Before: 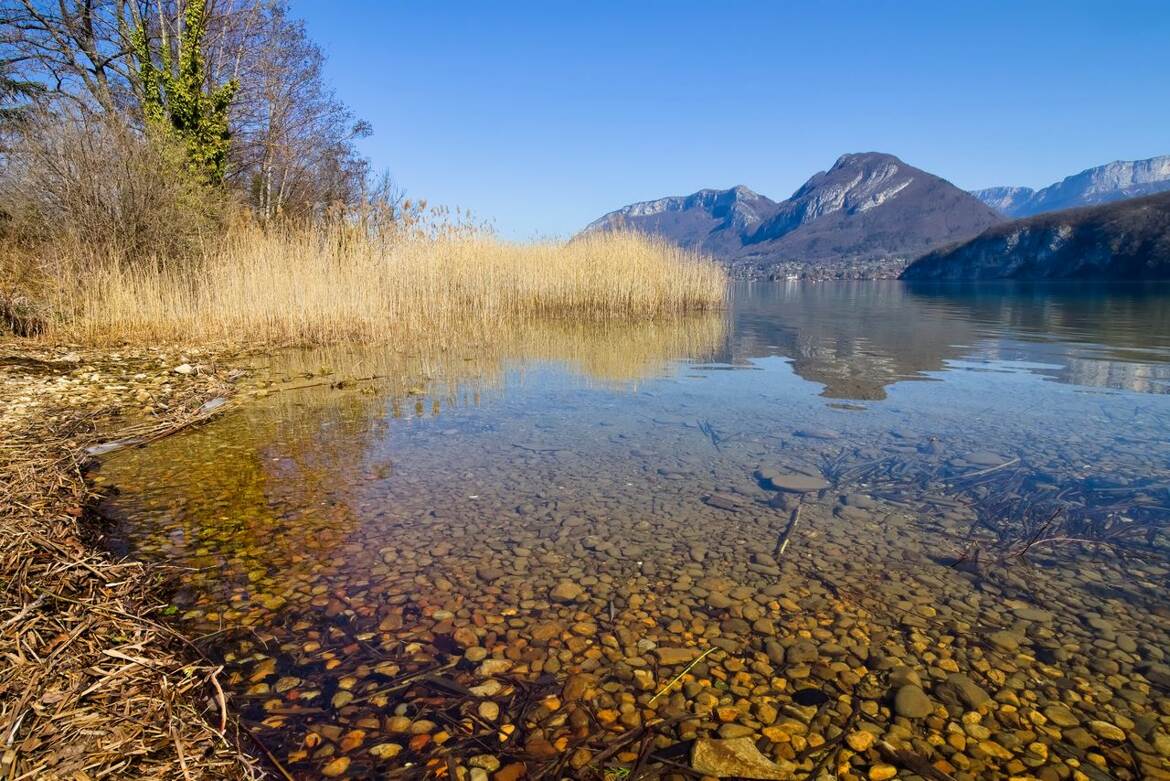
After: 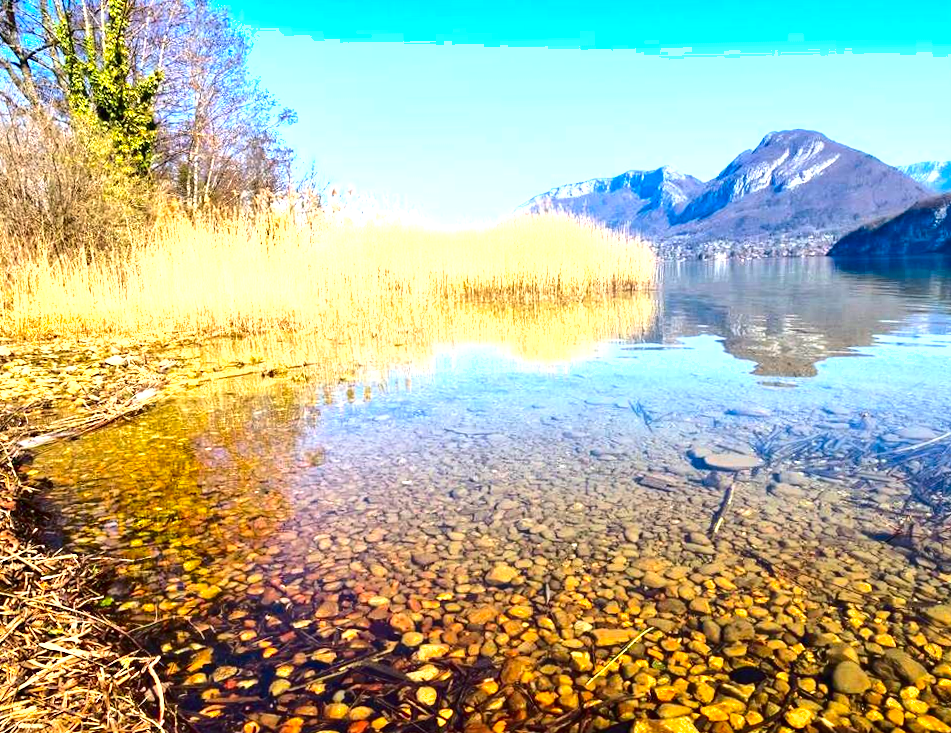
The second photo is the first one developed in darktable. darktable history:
crop and rotate: angle 1.21°, left 4.555%, top 0.773%, right 11.571%, bottom 2.374%
exposure: black level correction 0, exposure 1.515 EV, compensate highlight preservation false
contrast brightness saturation: contrast 0.213, brightness -0.102, saturation 0.21
shadows and highlights: shadows 10.18, white point adjustment 1.09, highlights -39.38
